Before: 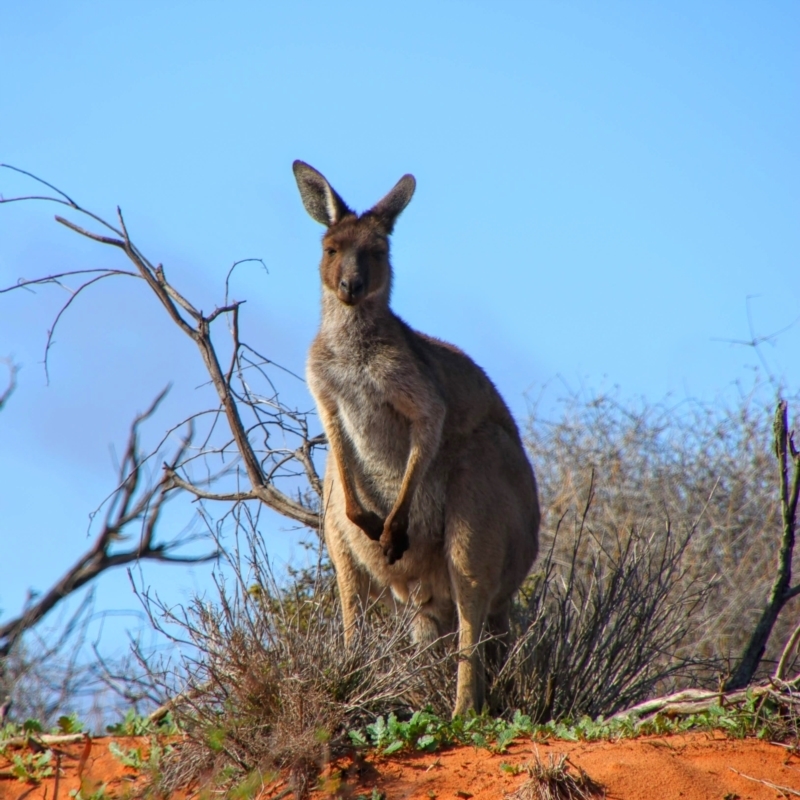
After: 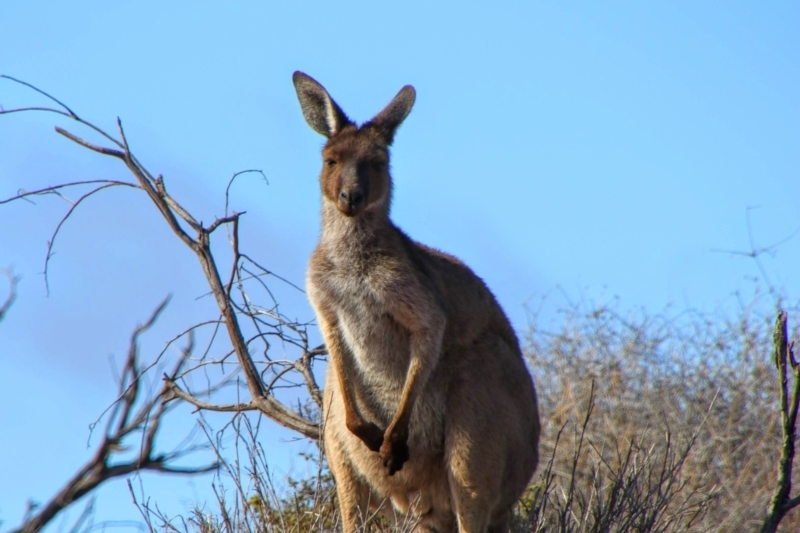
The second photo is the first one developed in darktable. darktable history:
crop: top 11.166%, bottom 22.168%
tone equalizer: on, module defaults
